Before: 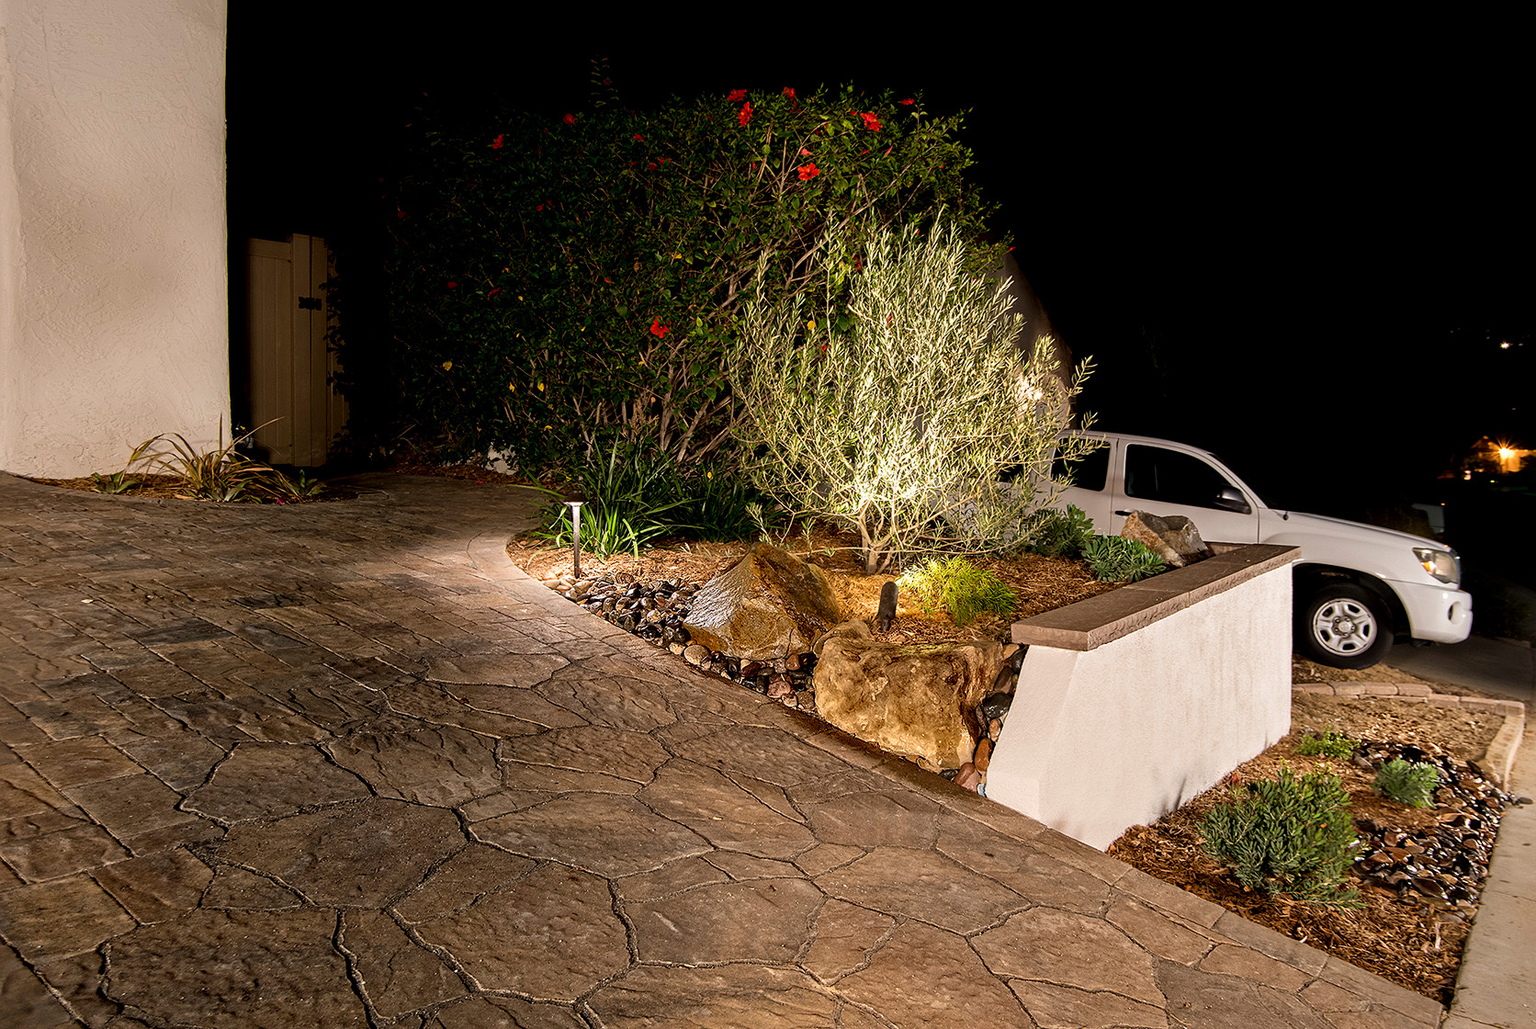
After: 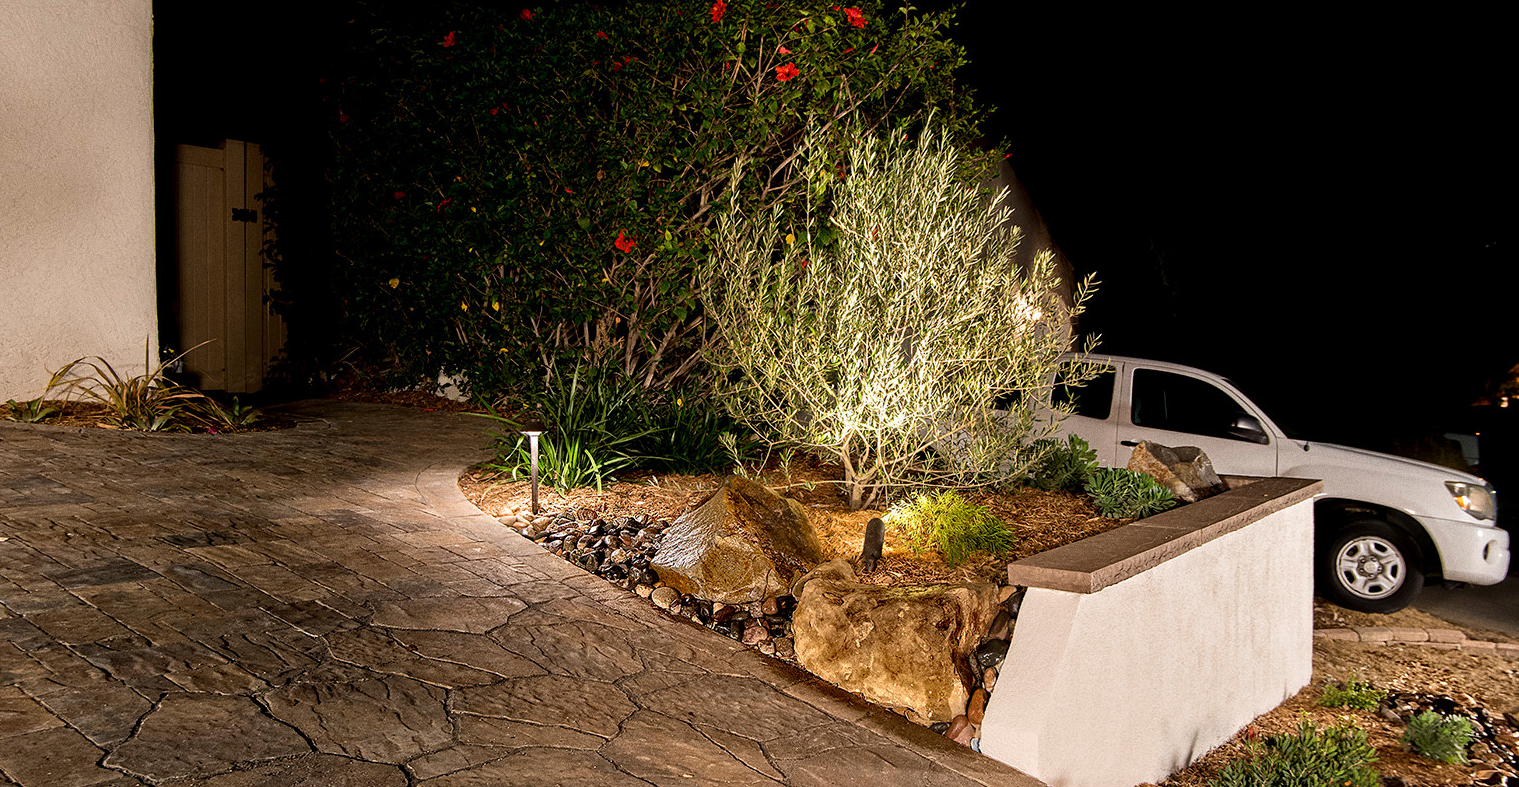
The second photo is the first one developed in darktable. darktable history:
crop: left 5.596%, top 10.314%, right 3.534%, bottom 19.395%
grain: coarseness 0.09 ISO
